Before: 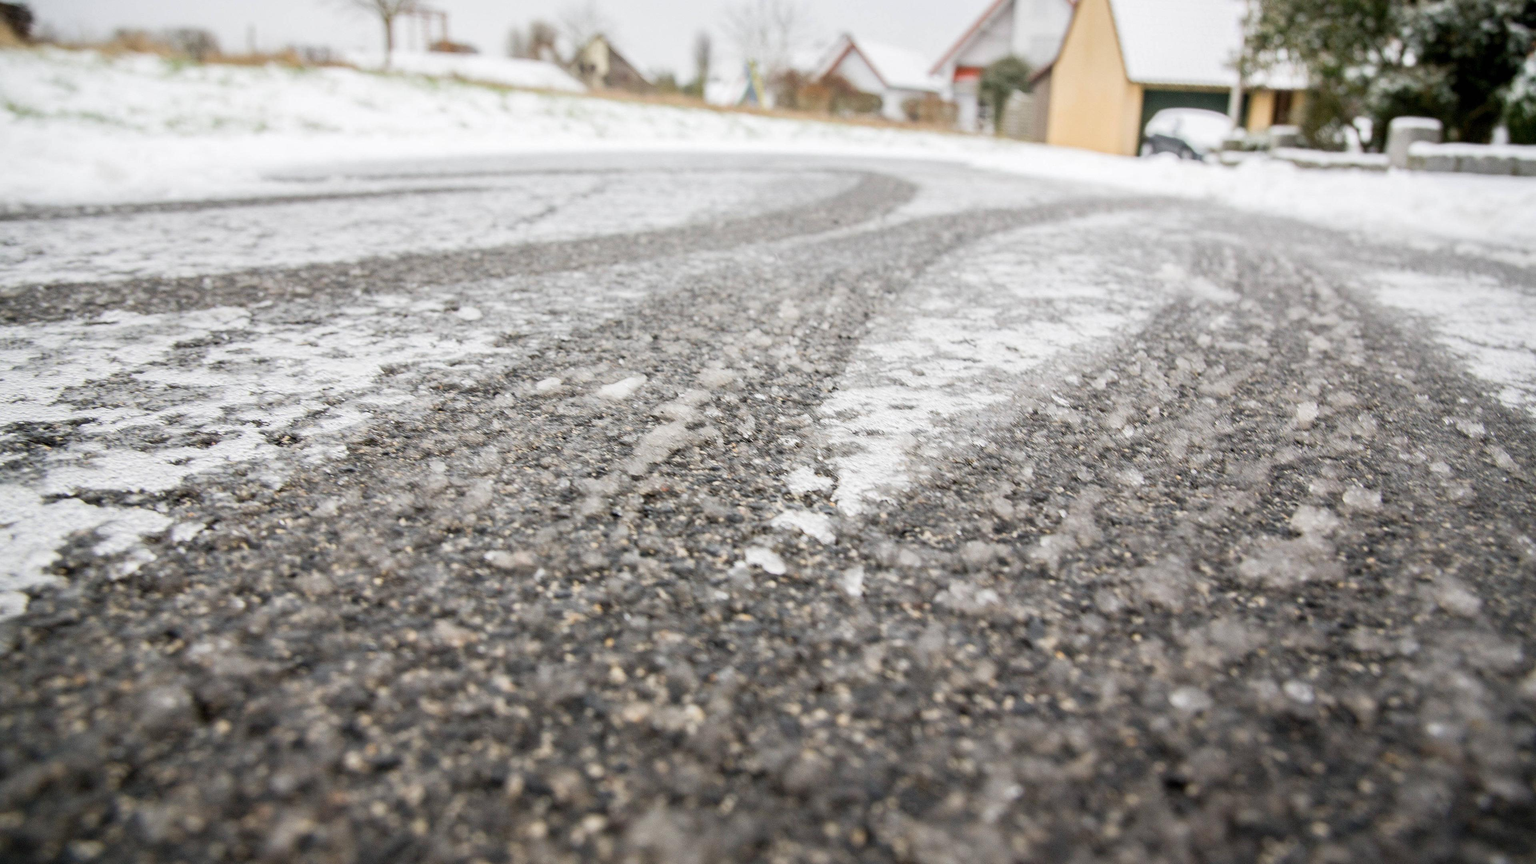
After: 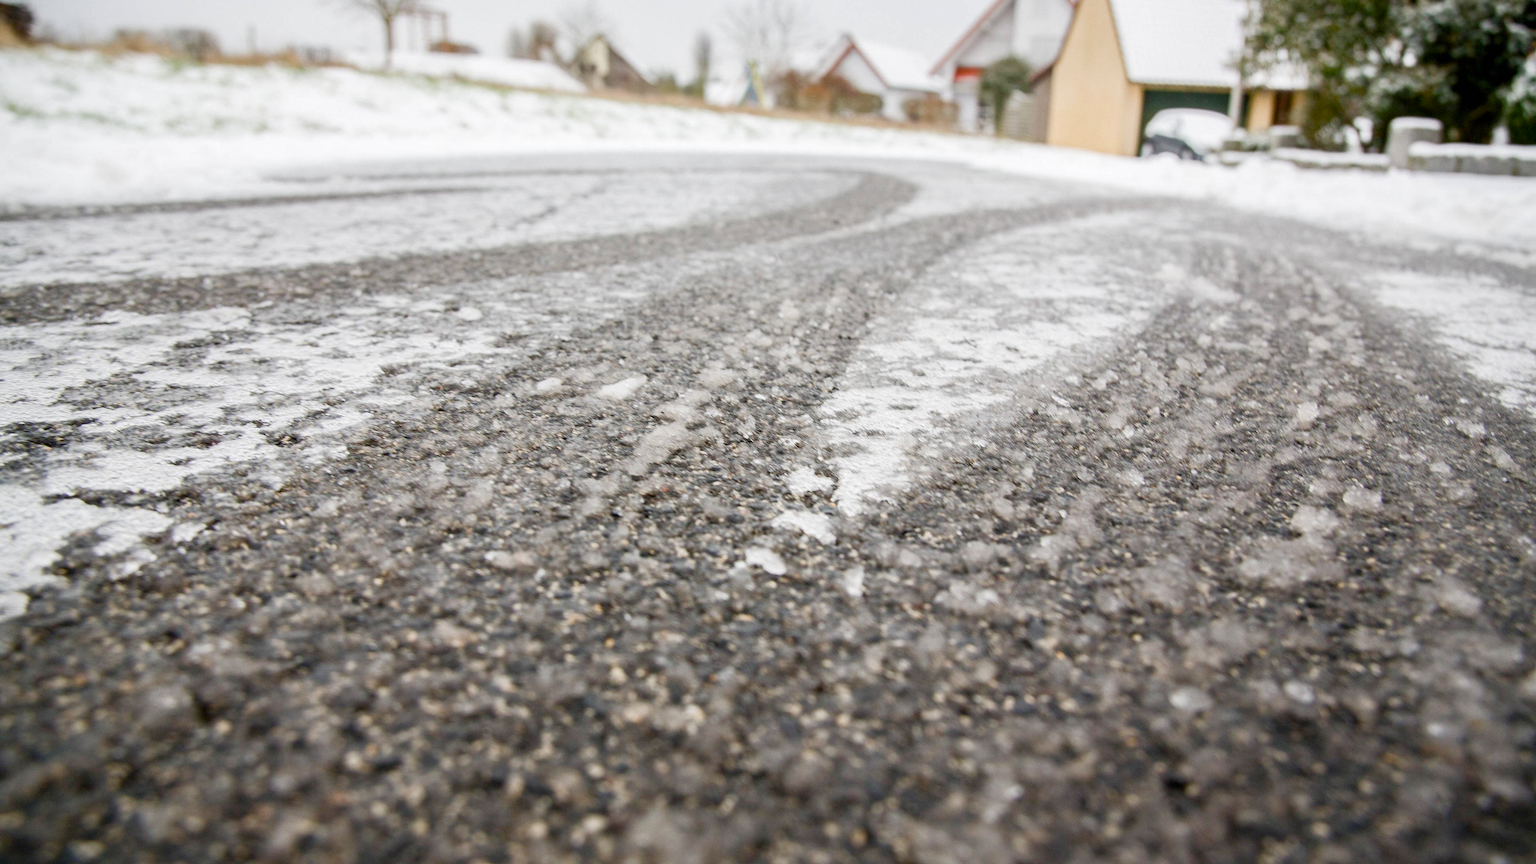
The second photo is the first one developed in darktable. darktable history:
color balance rgb: perceptual saturation grading › global saturation 20%, perceptual saturation grading › highlights -50.209%, perceptual saturation grading › shadows 30.825%, global vibrance 22.226%
